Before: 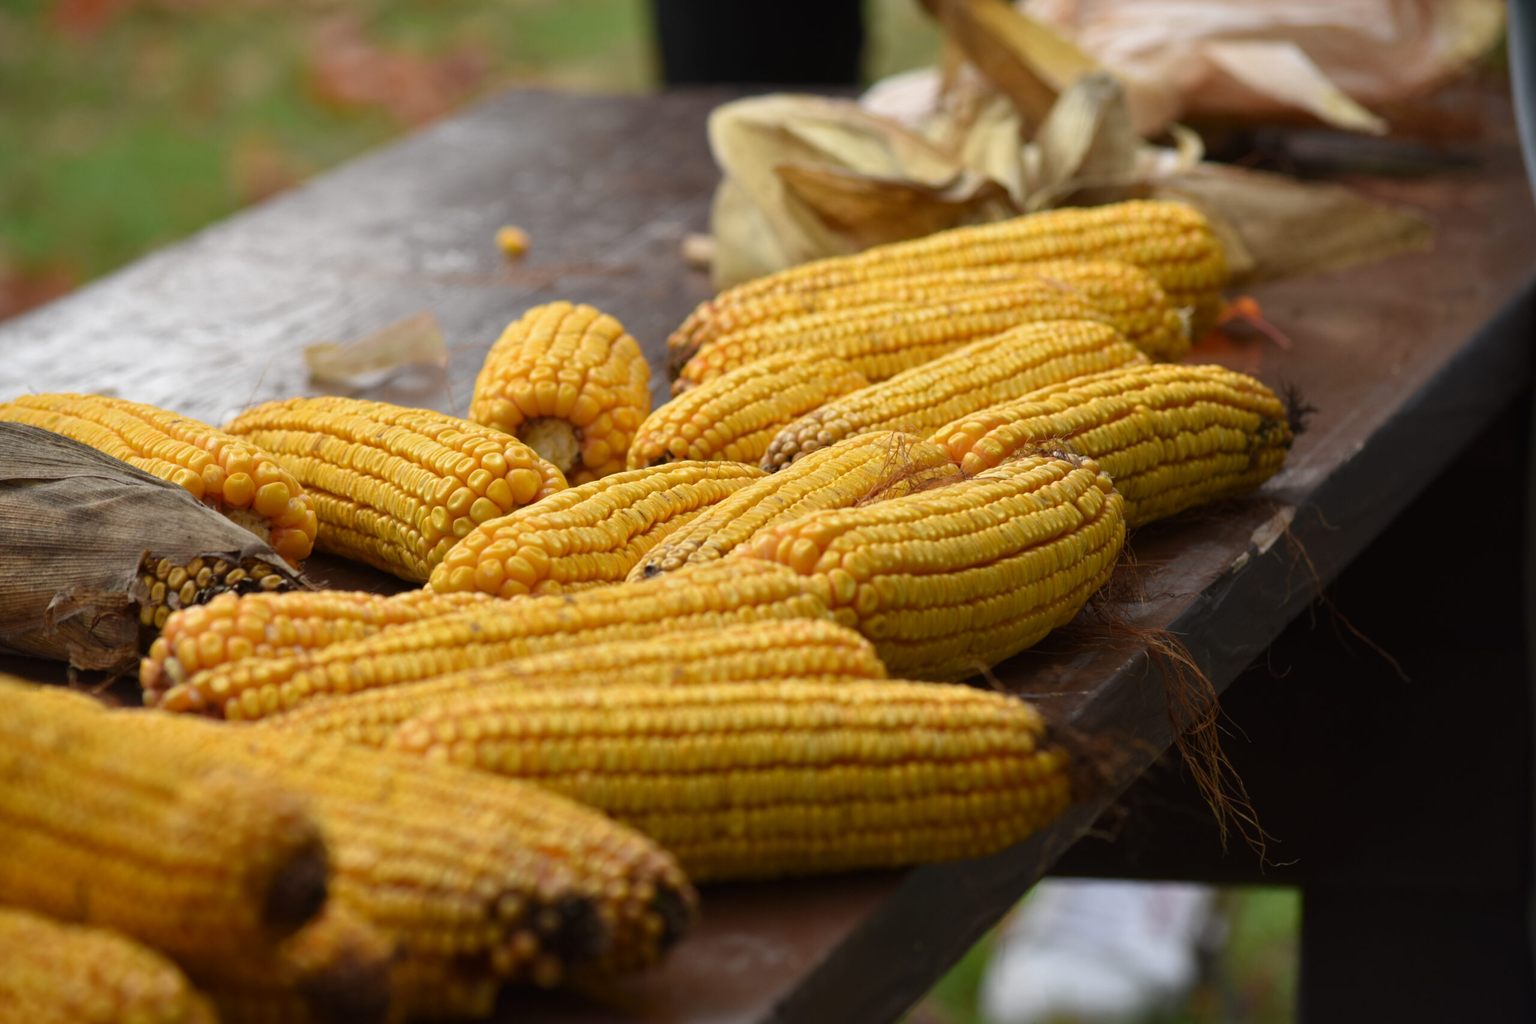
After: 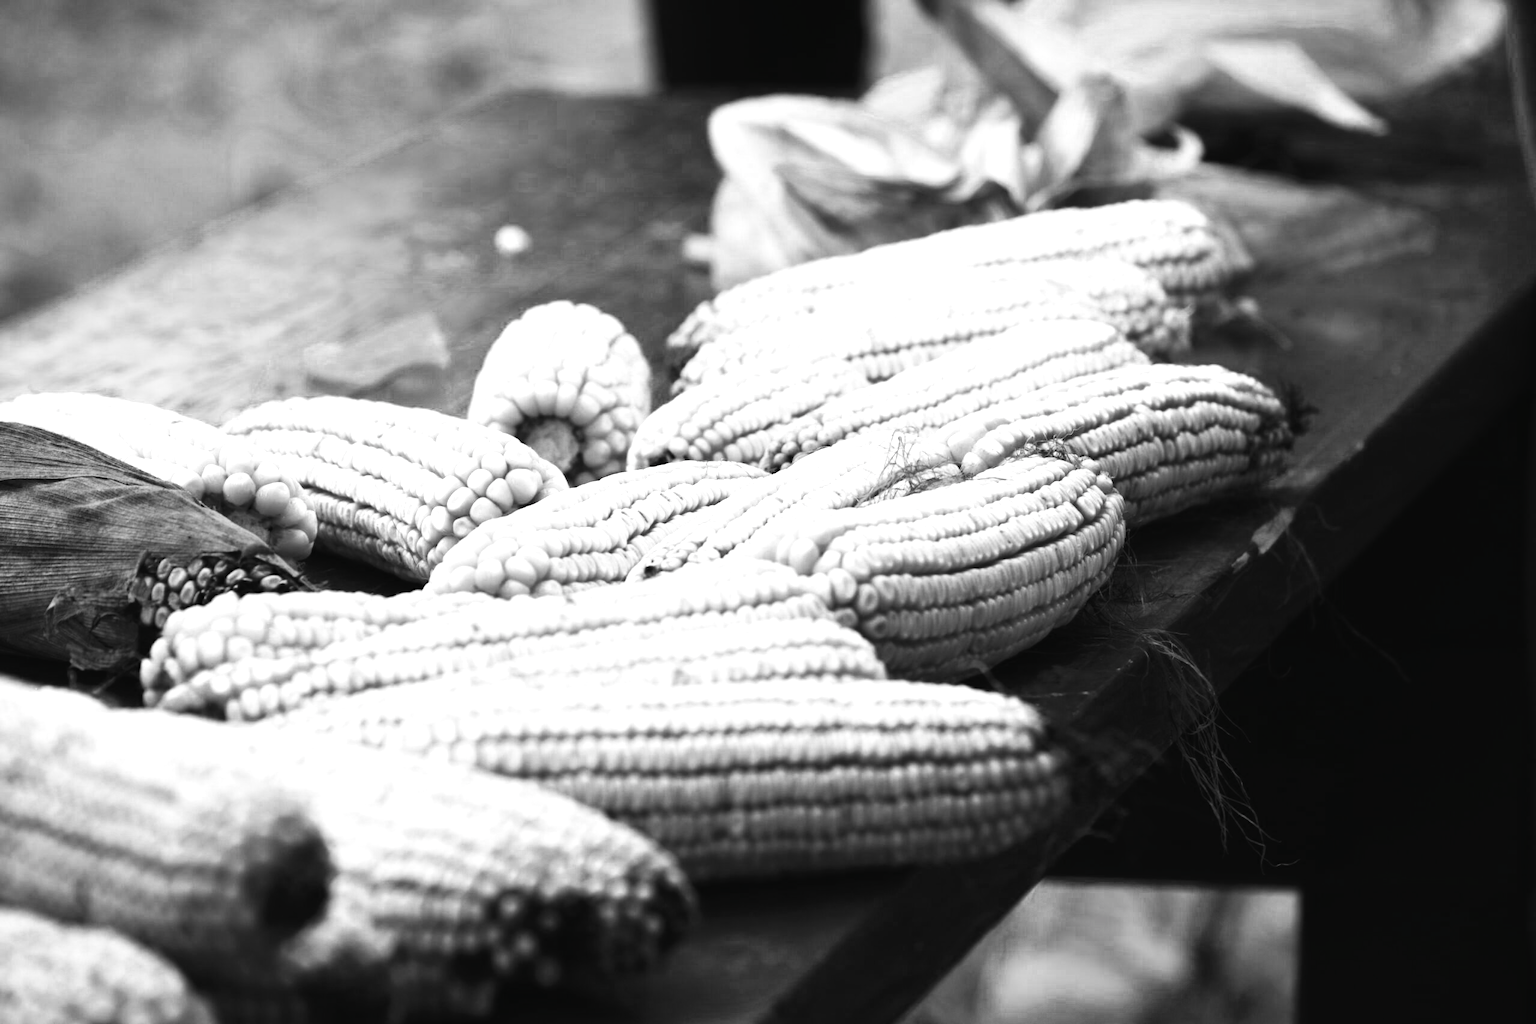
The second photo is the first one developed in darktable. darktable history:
tone curve: curves: ch0 [(0, 0) (0.003, 0) (0.011, 0) (0.025, 0) (0.044, 0.006) (0.069, 0.024) (0.1, 0.038) (0.136, 0.052) (0.177, 0.08) (0.224, 0.112) (0.277, 0.145) (0.335, 0.206) (0.399, 0.284) (0.468, 0.372) (0.543, 0.477) (0.623, 0.593) (0.709, 0.717) (0.801, 0.815) (0.898, 0.92) (1, 1)], preserve colors none
color look up table: target L [104.42, 105.06, 83.84, 104.74, 104.42, 104.42, 105.06, 67.74, 56.32, 27.09, 201.43, 104.11, 105.06, 61.7, 104.74, 81.93, 104.42, 52.54, 42.37, 64.74, 54.24, 3.781, 32.75, 21.7, 92.35, 55.54, 68.74, 57.87, 24.42, 5.749, 66.24, 5.749, 0, 4.324, 24.42, 3.781, 41.55, 3.781, 3.781, 3.781, 7.743, 0, 3.781, 72.21, 75.15, 62.46, 3.781, 9.762, 32.32], target a [0.001 ×9, 0, 0, 0.001 ×10, -1.591, 0.001, 0, 0, 0.001, 0.001, 0.001, -0.123, 0, 0.001, 0, 0, 0, -0.123, -1.591, 0.001, -1.591, -1.591, -1.591, 0, 0, -1.591, 0.001, 0.001, 0.001, -1.591, 0, 0.001], target b [-0.004, -0.004, -0.007, -0.004 ×4, -0.006, -0.006, 0.002, -0.001, -0.004, -0.004, -0.006, -0.004, -0.007, -0.004, -0.006, -0.003, -0.006, -0.006, 0.791, -0.004, 0.002, 0, -0.008, -0.006, -0.006, 1.549, -0.003, -0.006, -0.003, 0, -0.002, 1.549, 0.791, -0.003, 0.791, 0.791, 0.791, -0.002, 0, 0.791, -0.006, -0.006, -0.001, 0.791, -0.002, -0.006], num patches 49
